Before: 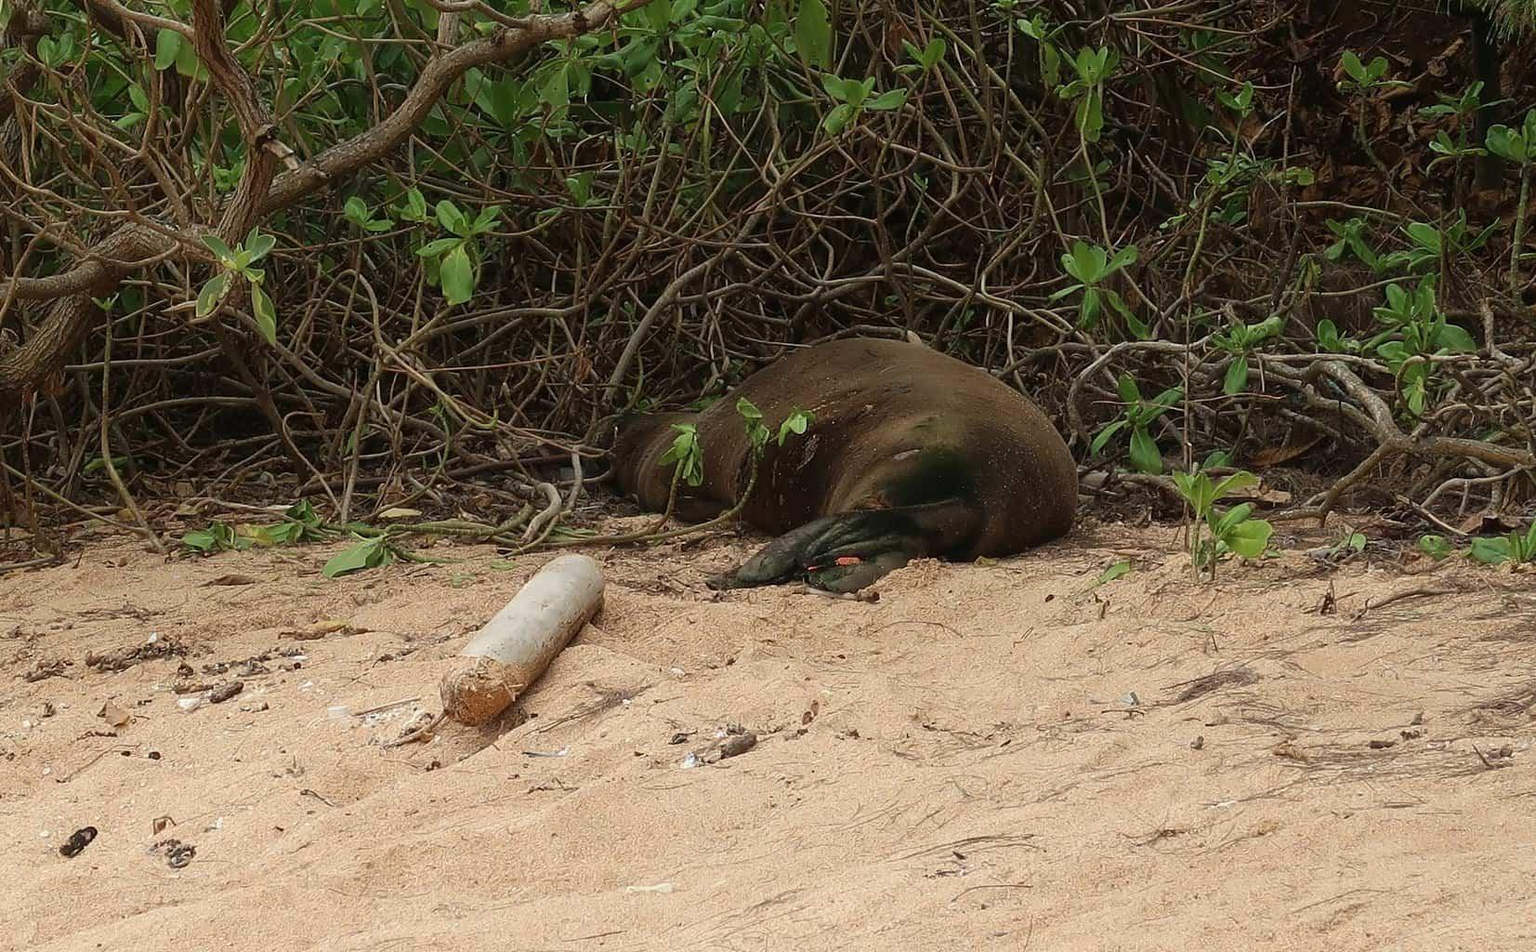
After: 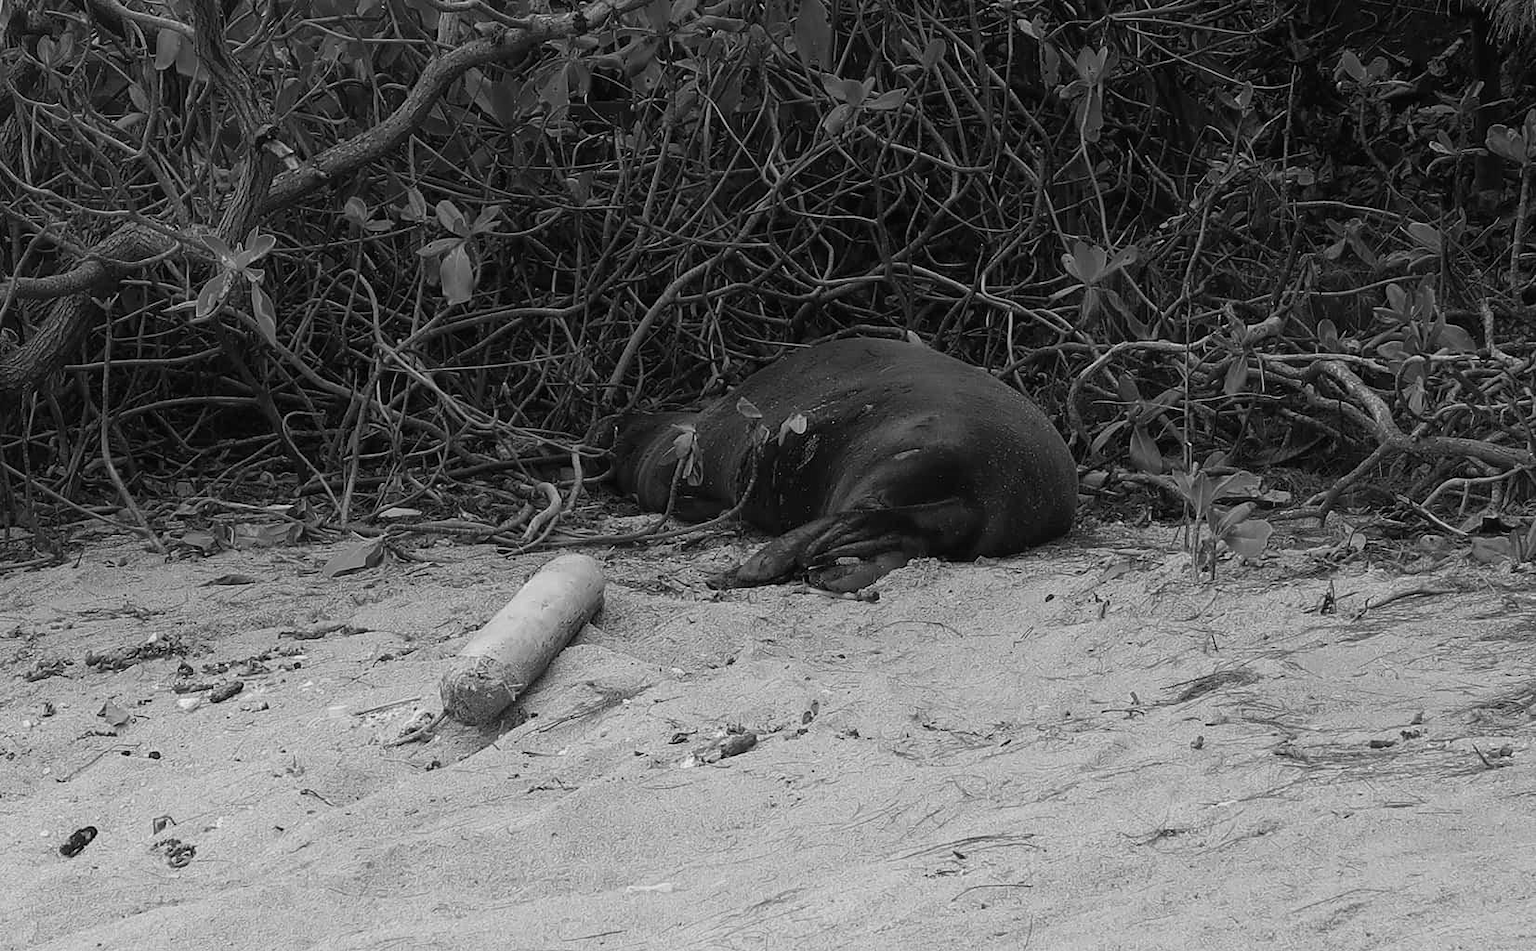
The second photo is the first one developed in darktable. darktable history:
color calibration: output gray [0.25, 0.35, 0.4, 0], illuminant same as pipeline (D50), adaptation XYZ, x 0.345, y 0.358, temperature 5015.98 K
